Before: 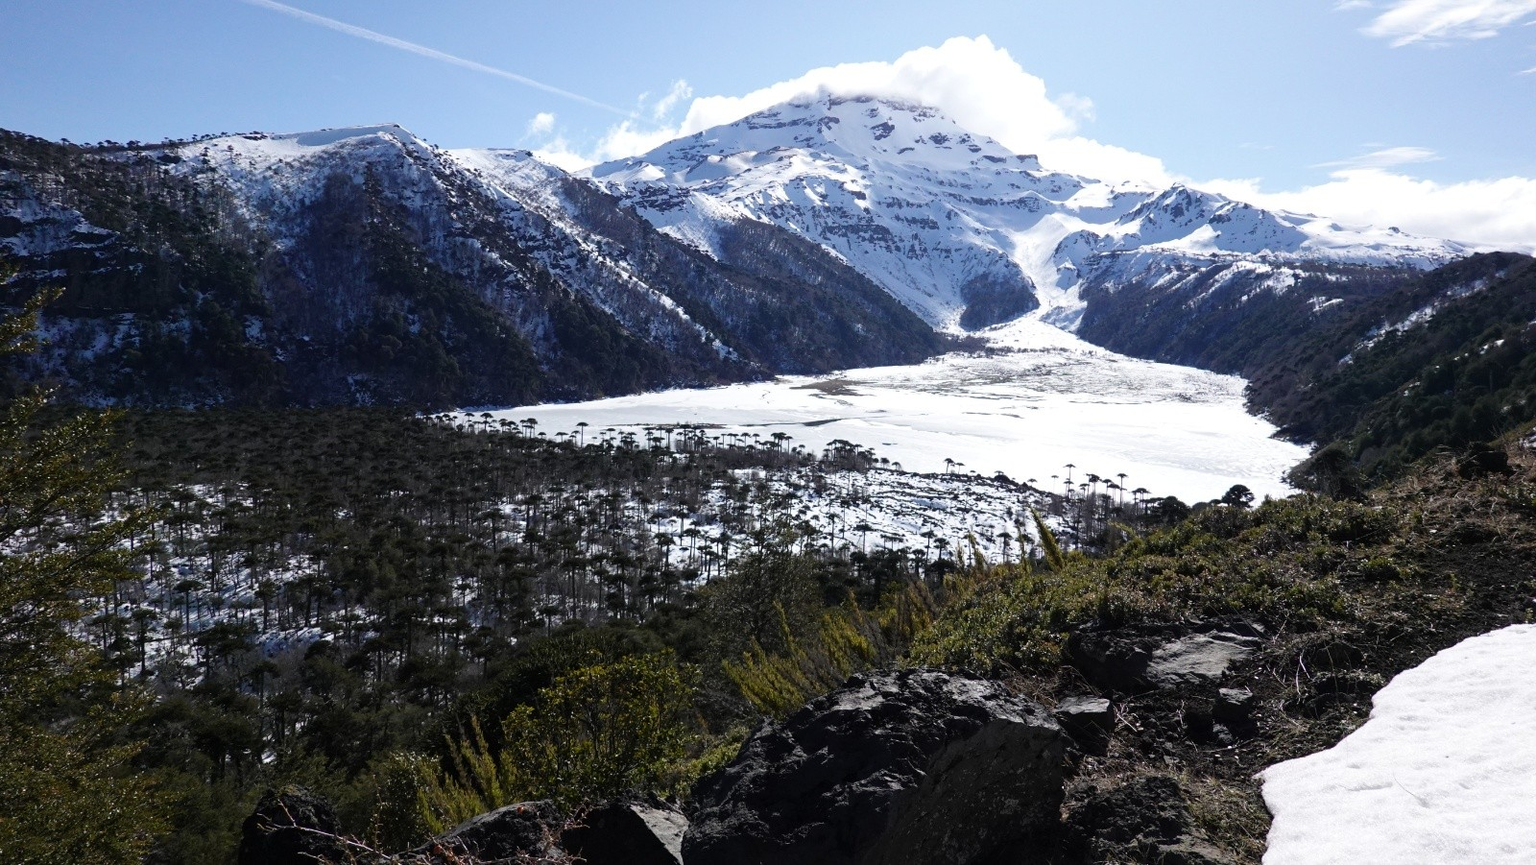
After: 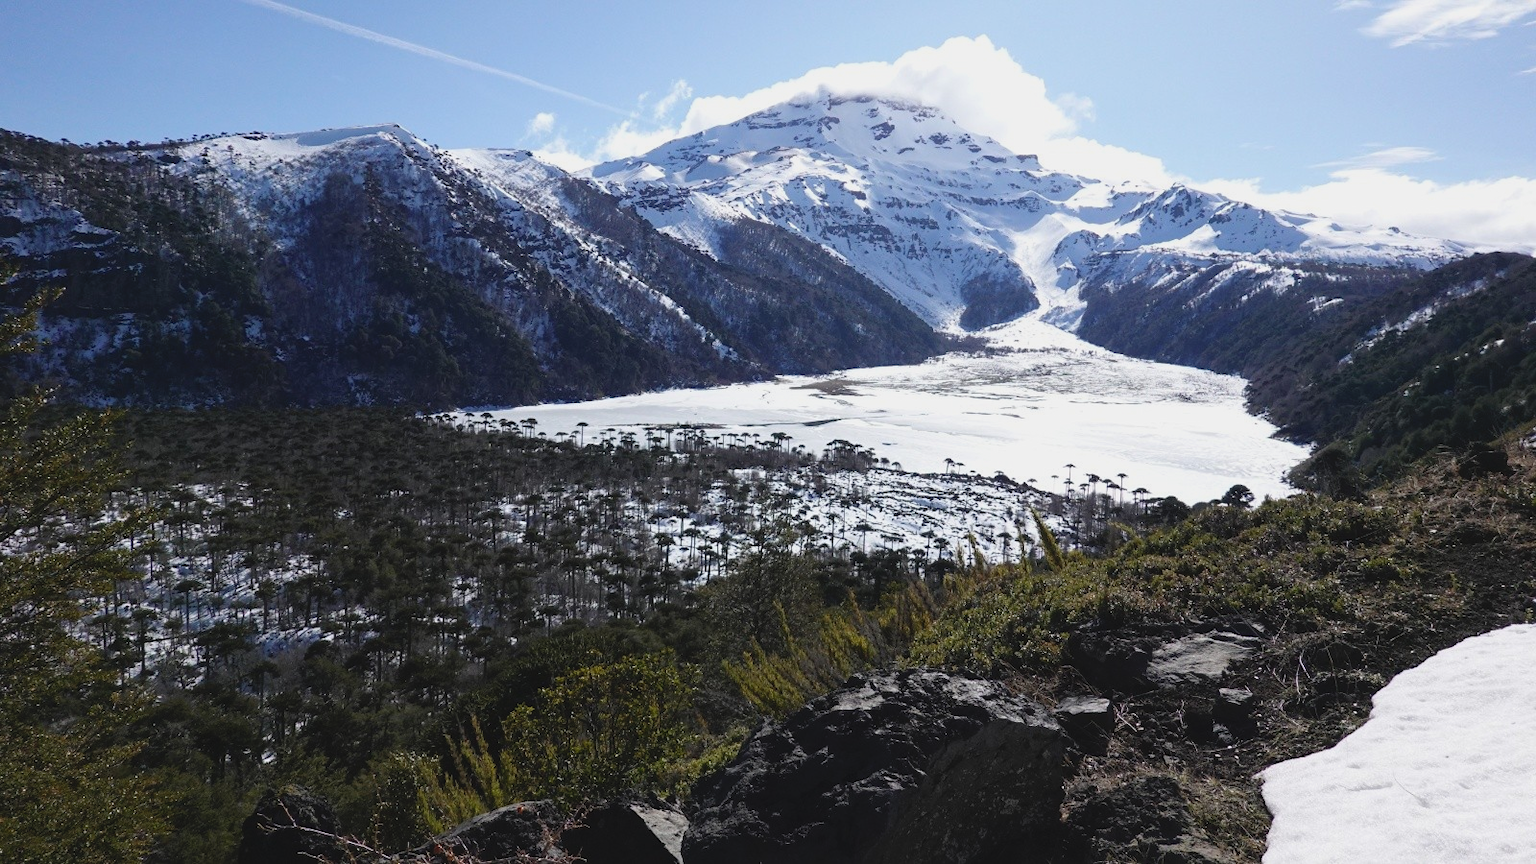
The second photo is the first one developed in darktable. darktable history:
contrast brightness saturation: contrast -0.108
